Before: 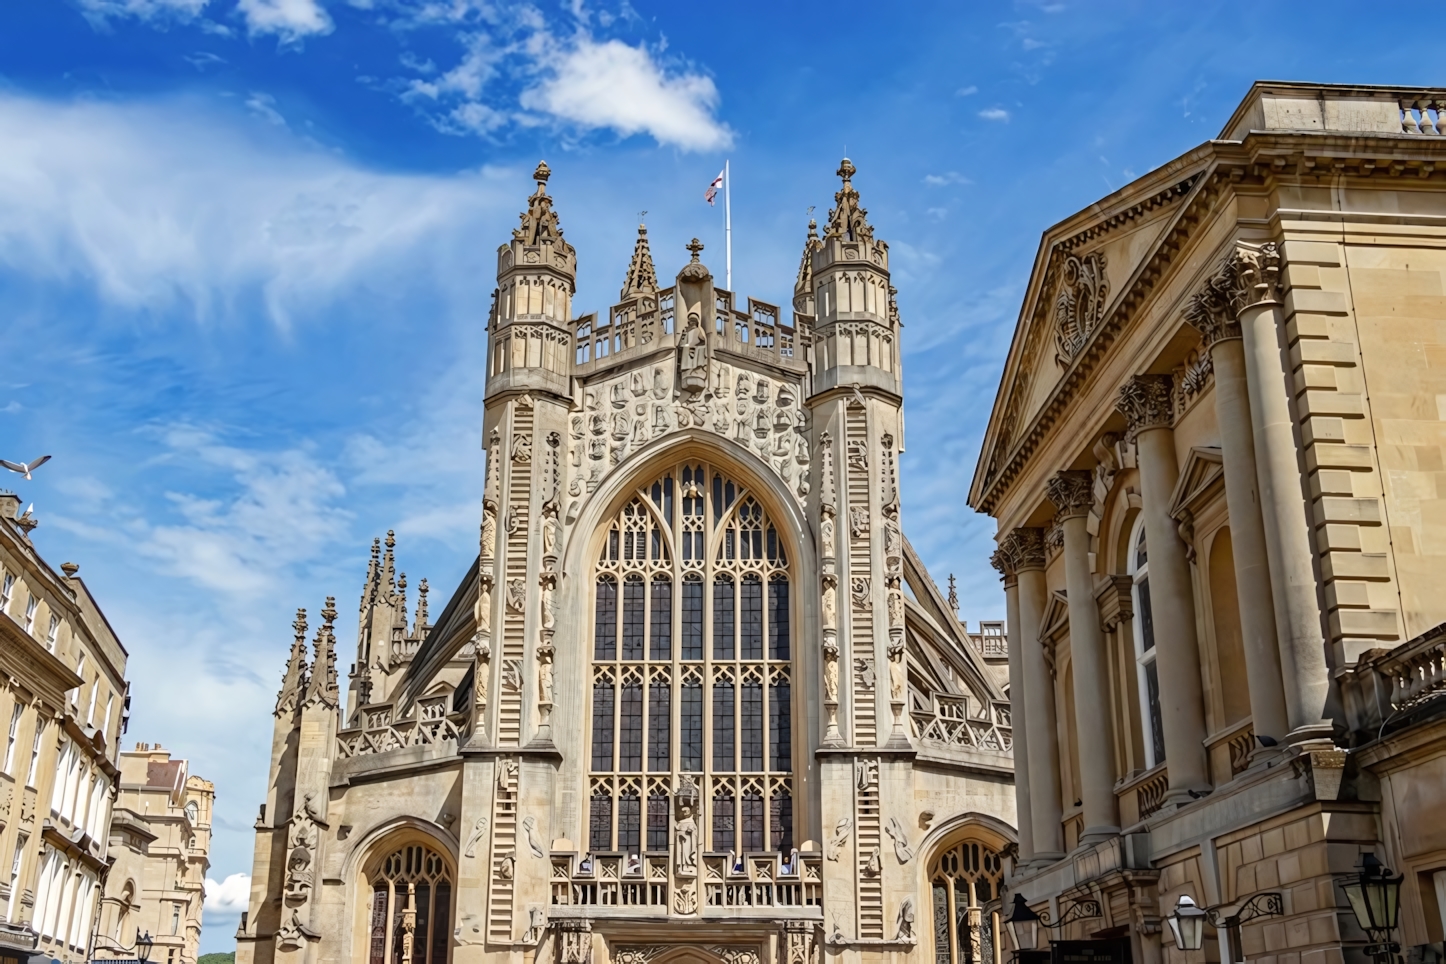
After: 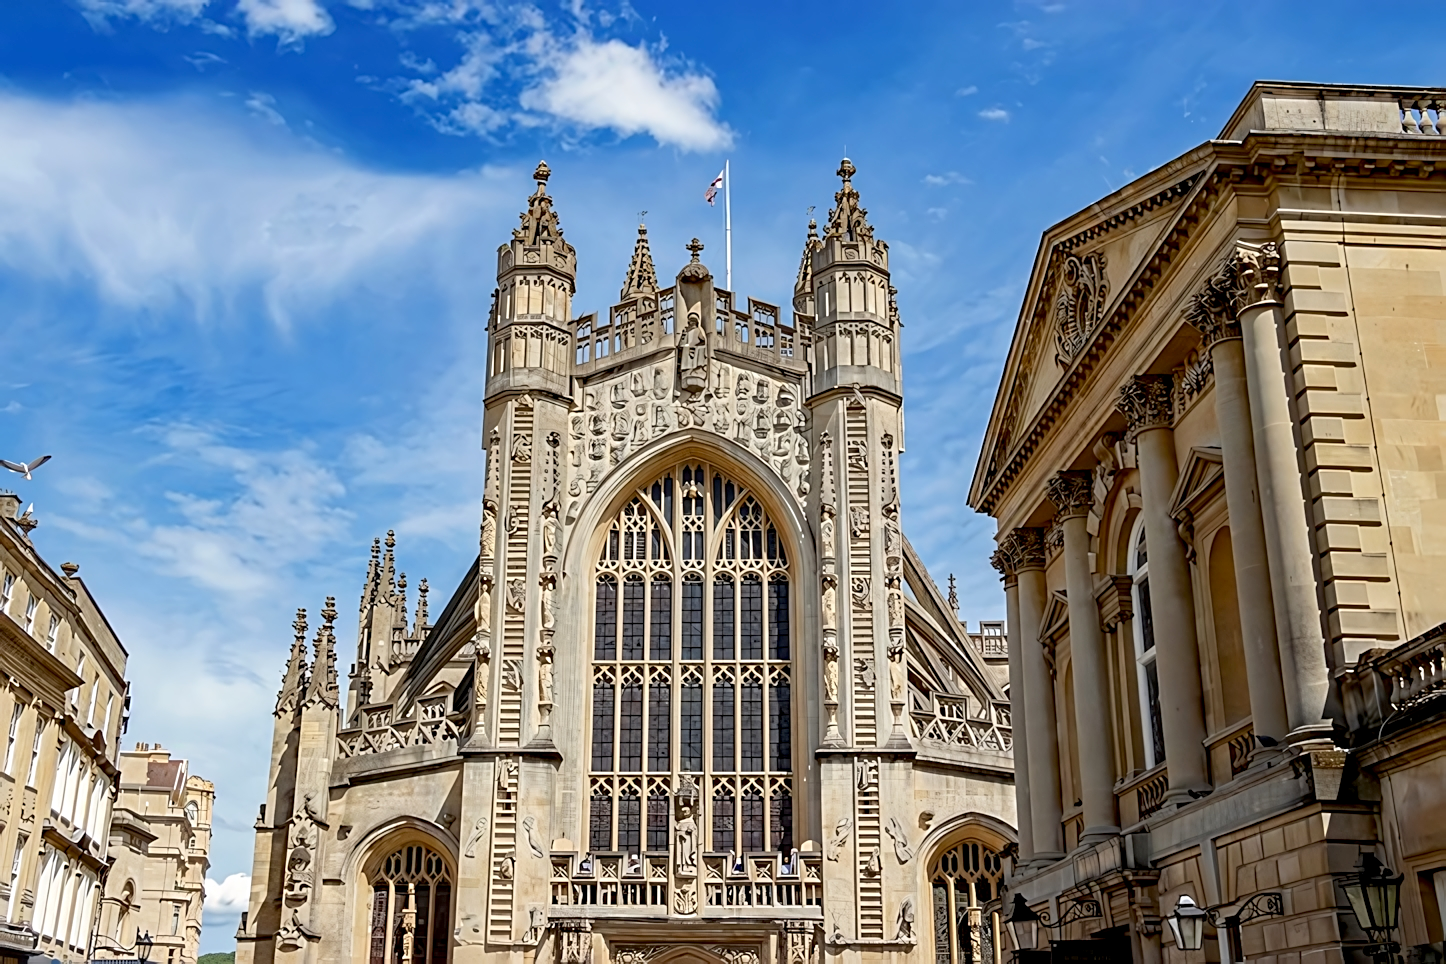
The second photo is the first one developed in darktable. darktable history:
exposure: black level correction 0.009, compensate highlight preservation false
sharpen: on, module defaults
